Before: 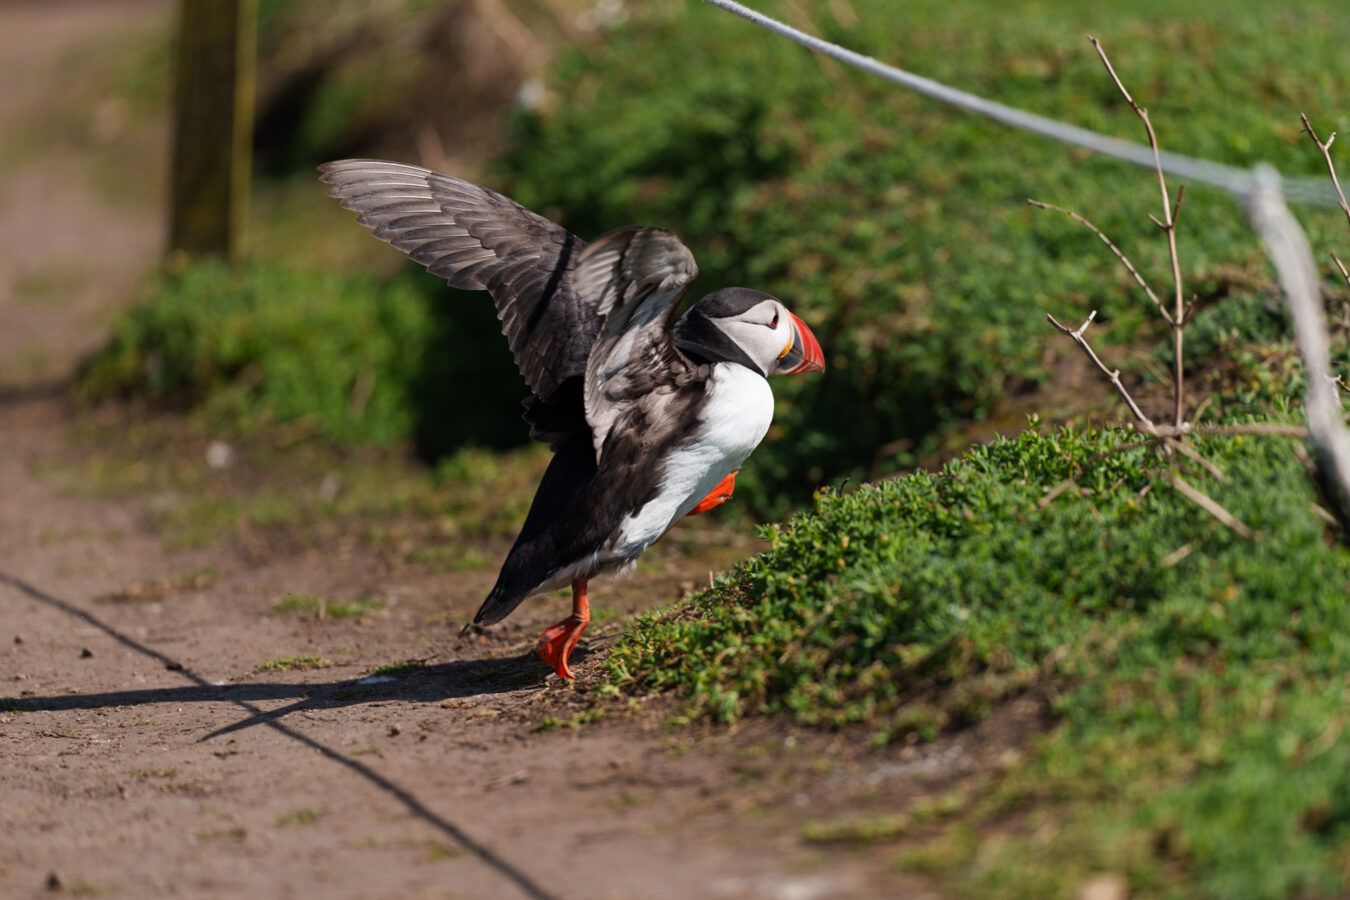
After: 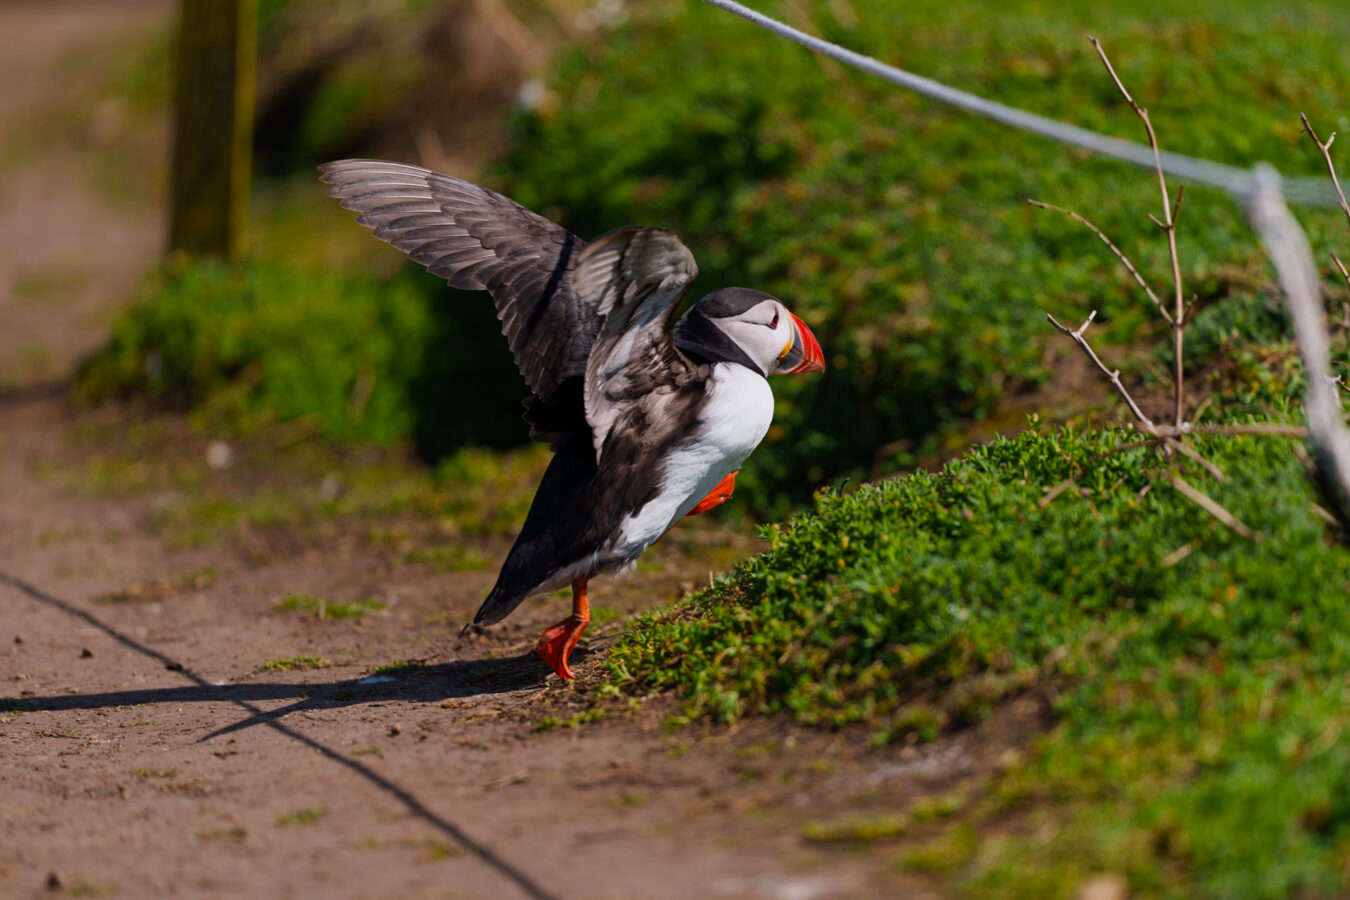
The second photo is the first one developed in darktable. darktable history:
exposure: exposure -0.293 EV, compensate highlight preservation false
color balance rgb: perceptual saturation grading › global saturation 25%, global vibrance 20%
white balance: red 1.004, blue 1.024
